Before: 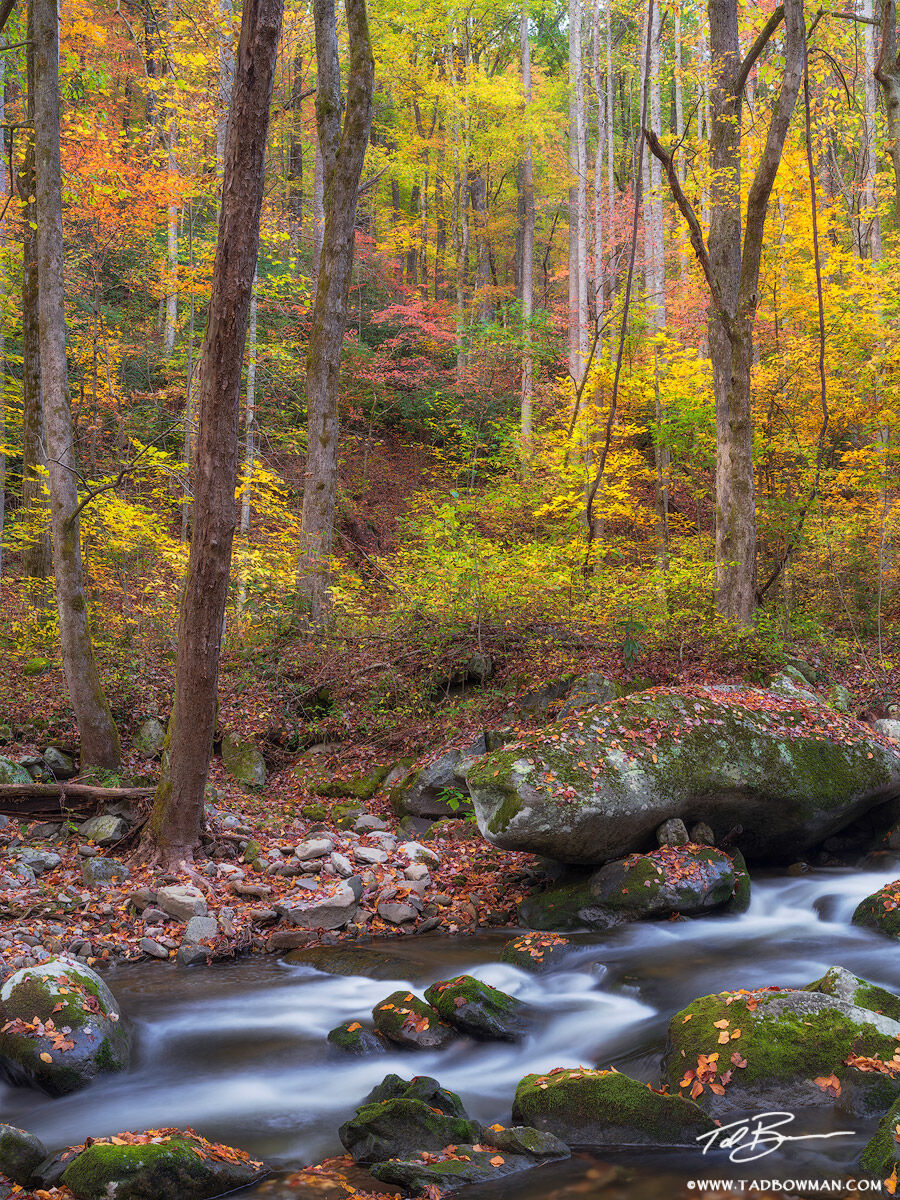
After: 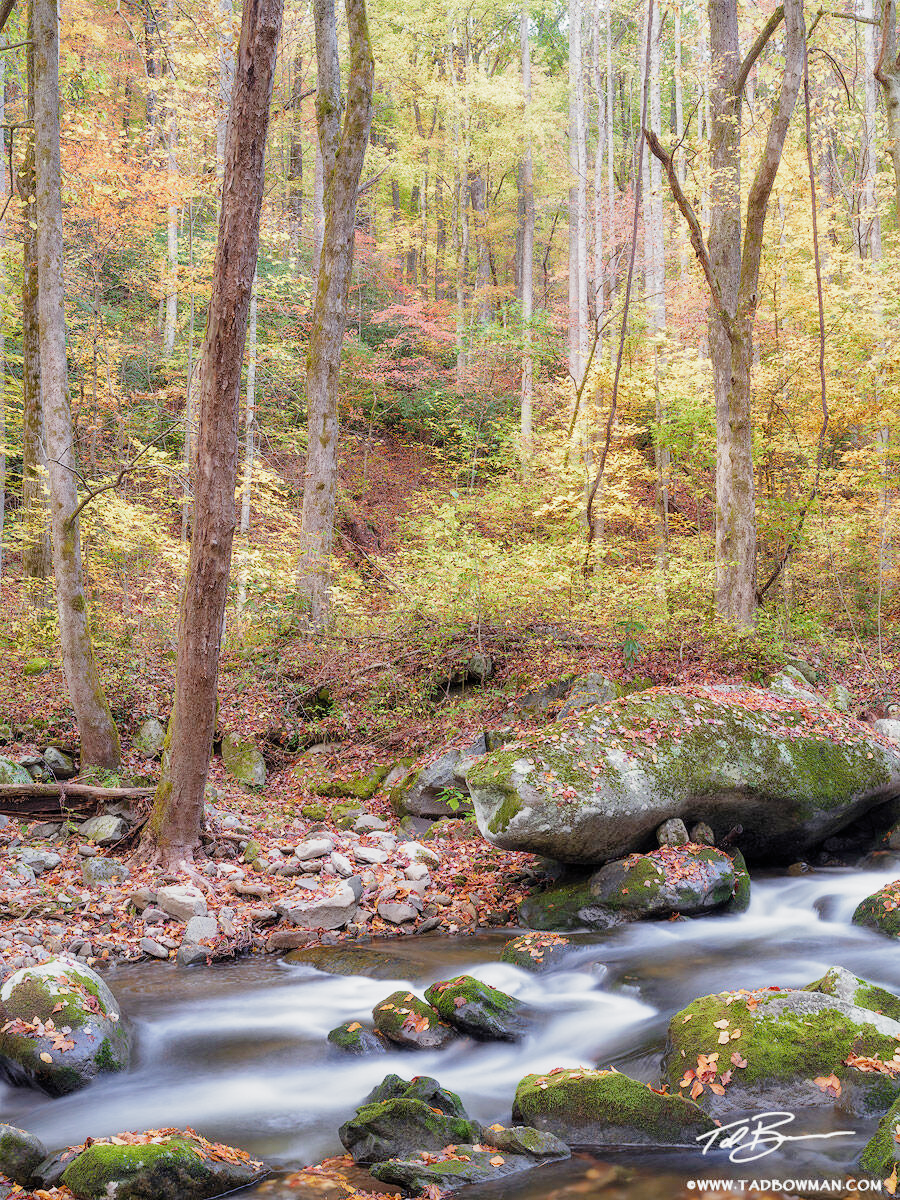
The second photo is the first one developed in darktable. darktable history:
filmic rgb: black relative exposure -7.65 EV, white relative exposure 4.56 EV, hardness 3.61, add noise in highlights 0.001, preserve chrominance no, color science v4 (2020)
exposure: black level correction 0, exposure 1.37 EV, compensate exposure bias true, compensate highlight preservation false
shadows and highlights: shadows 8.19, white point adjustment 0.823, highlights -39.3
